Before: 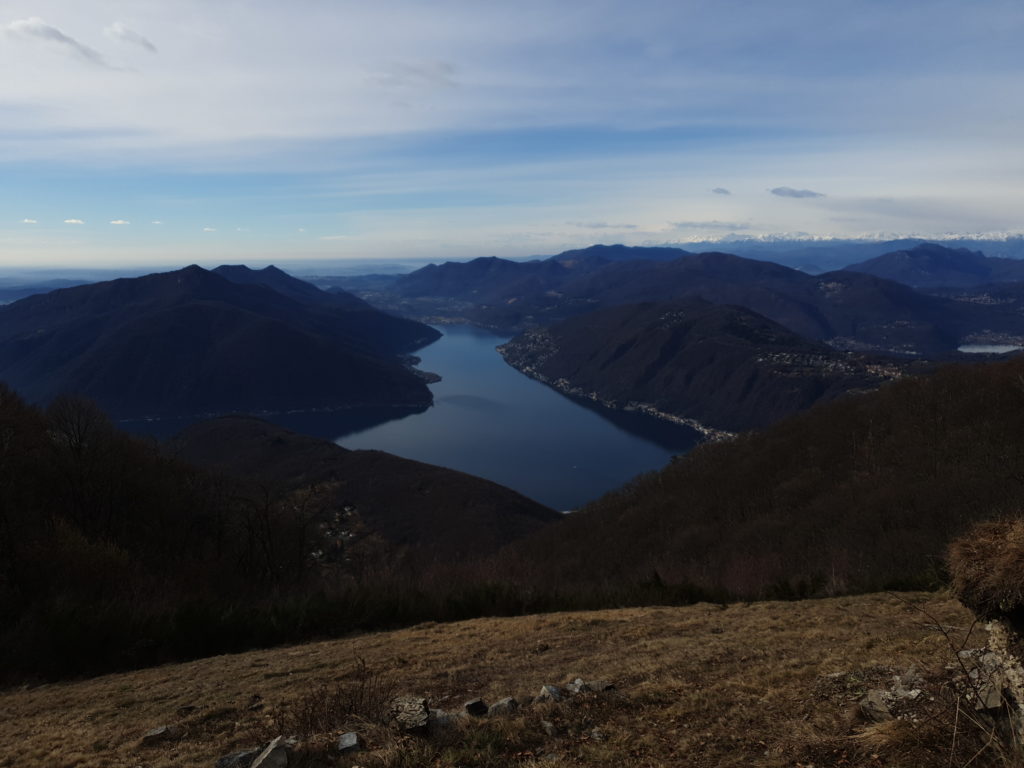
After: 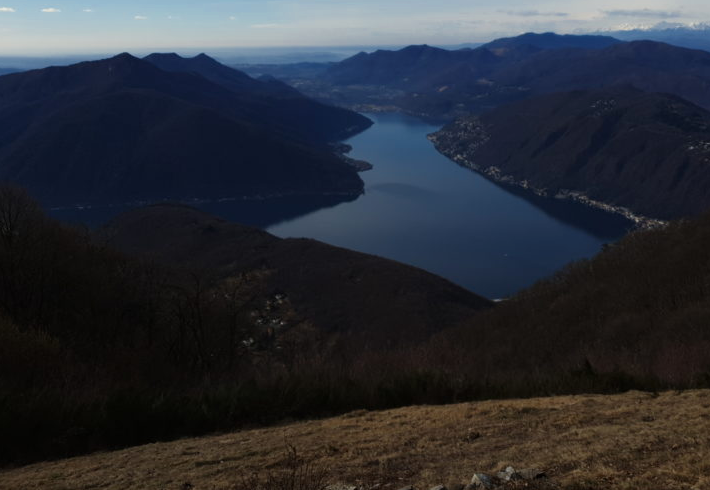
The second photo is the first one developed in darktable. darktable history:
color zones: curves: ch0 [(0, 0.5) (0.143, 0.5) (0.286, 0.5) (0.429, 0.5) (0.62, 0.489) (0.714, 0.445) (0.844, 0.496) (1, 0.5)]; ch1 [(0, 0.5) (0.143, 0.5) (0.286, 0.5) (0.429, 0.5) (0.571, 0.5) (0.714, 0.523) (0.857, 0.5) (1, 0.5)]
crop: left 6.752%, top 27.72%, right 23.878%, bottom 8.468%
